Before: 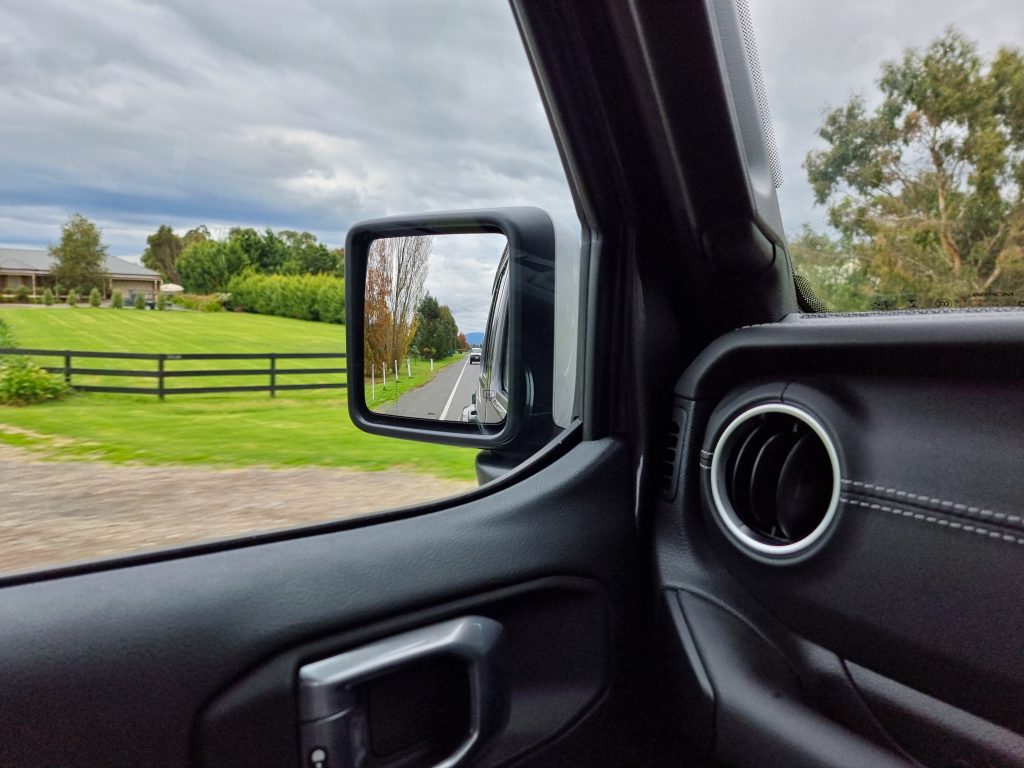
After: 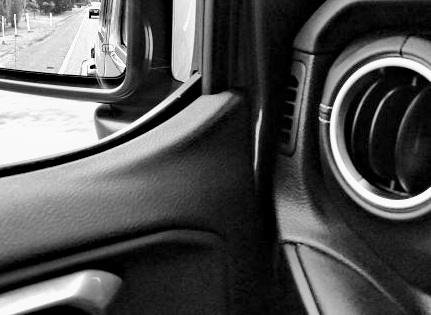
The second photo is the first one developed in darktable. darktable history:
crop: left 37.221%, top 45.169%, right 20.63%, bottom 13.777%
exposure: exposure 1.25 EV, compensate exposure bias true, compensate highlight preservation false
white balance: red 1.066, blue 1.119
shadows and highlights: shadows 49, highlights -41, soften with gaussian
haze removal: strength 0.29, distance 0.25, compatibility mode true, adaptive false
color correction: saturation 0.3
velvia: strength 15%
monochrome: a 32, b 64, size 2.3
